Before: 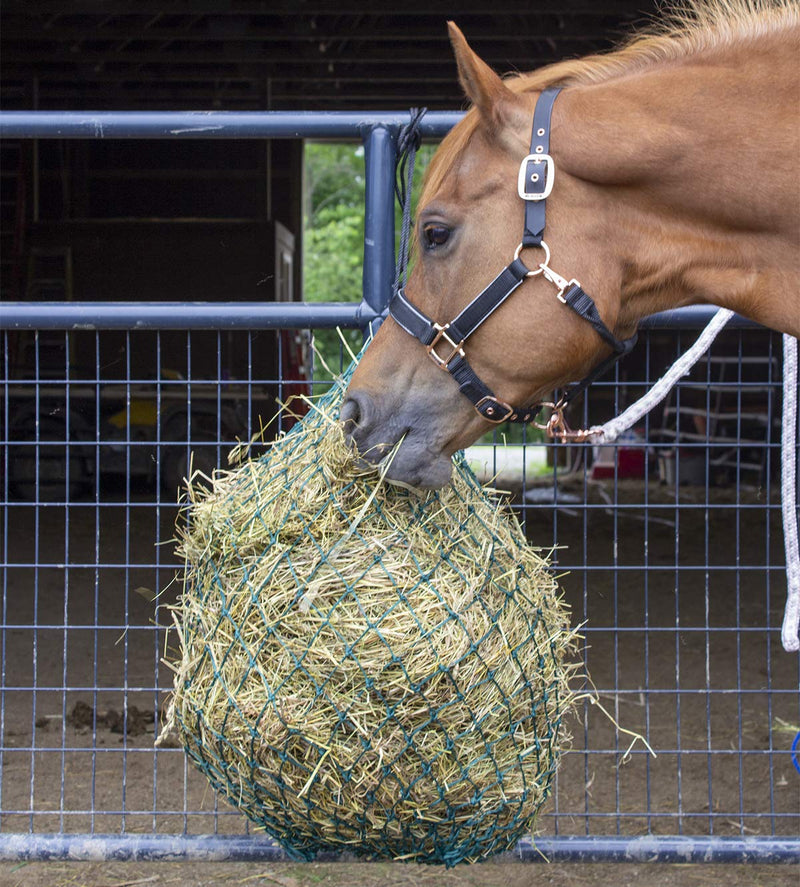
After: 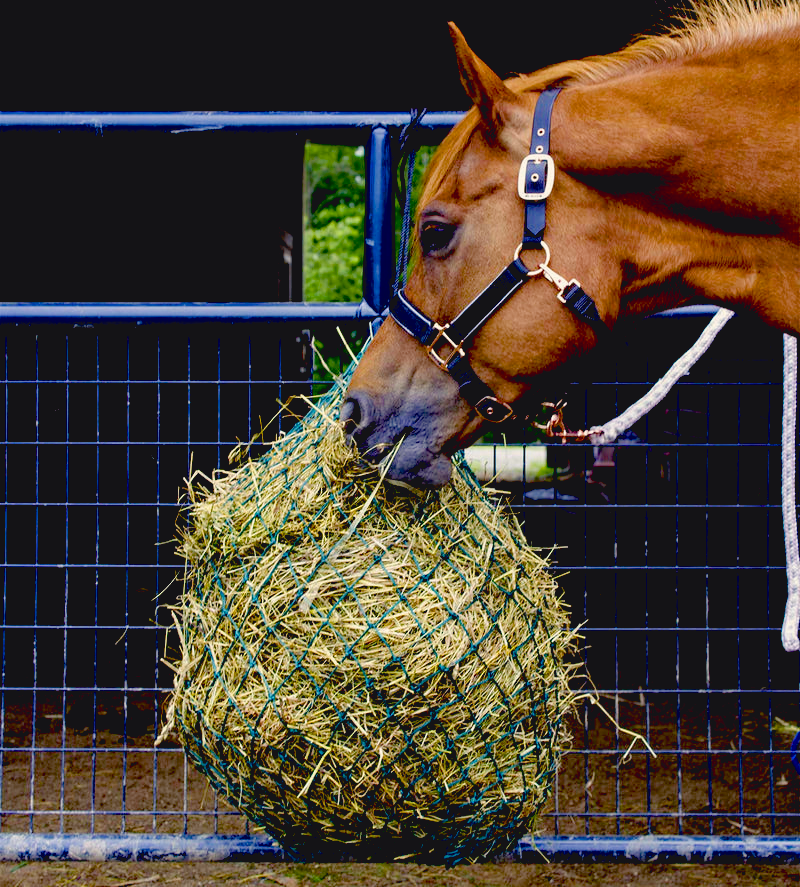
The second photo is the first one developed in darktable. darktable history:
exposure: black level correction 0.1, exposure -0.092 EV, compensate highlight preservation false
color balance rgb: shadows lift › chroma 3%, shadows lift › hue 280.8°, power › hue 330°, highlights gain › chroma 3%, highlights gain › hue 75.6°, global offset › luminance 0.7%, perceptual saturation grading › global saturation 20%, perceptual saturation grading › highlights -25%, perceptual saturation grading › shadows 50%, global vibrance 20.33%
